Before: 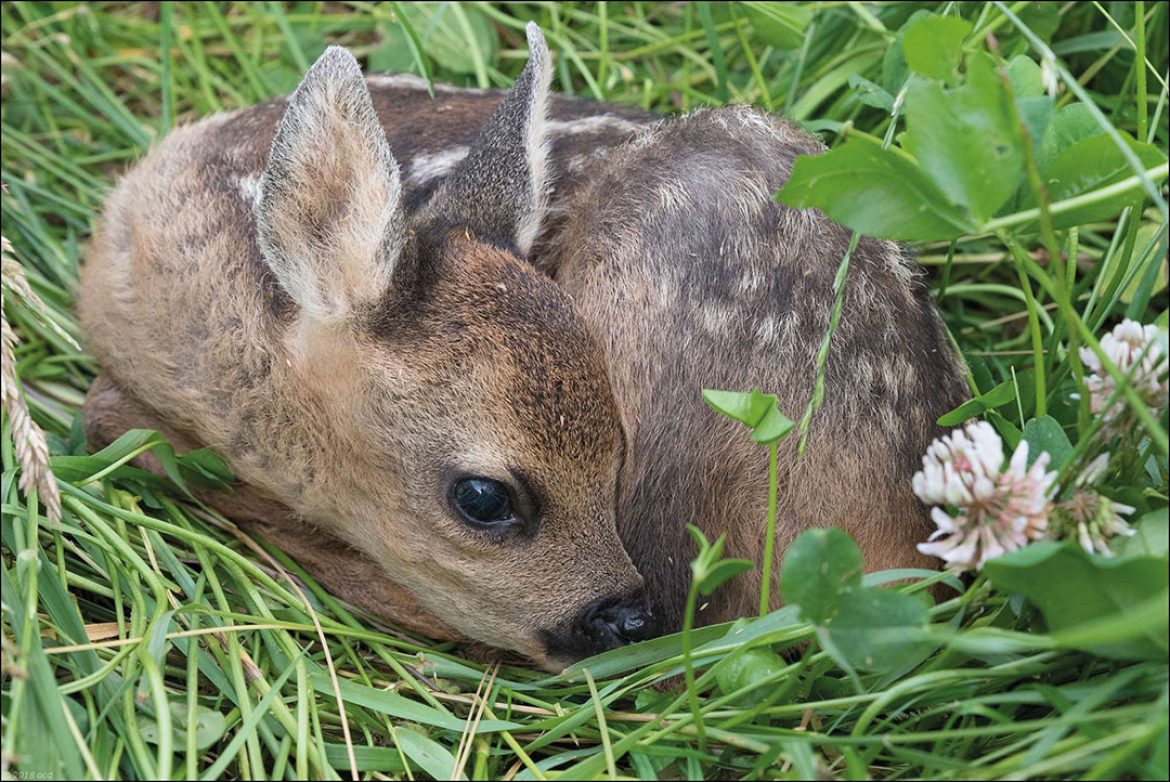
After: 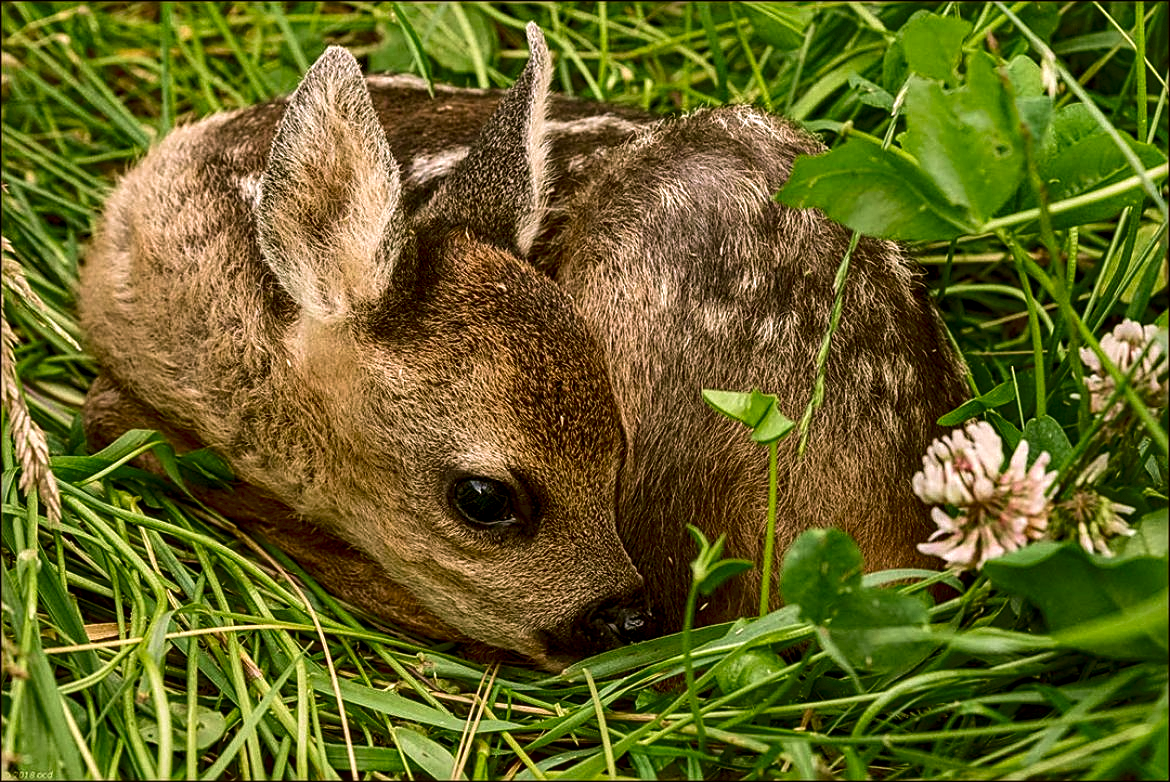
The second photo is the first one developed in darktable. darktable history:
velvia: on, module defaults
sharpen: on, module defaults
color correction: highlights a* 8.8, highlights b* 15.07, shadows a* -0.492, shadows b* 26.37
contrast brightness saturation: contrast 0.126, brightness -0.226, saturation 0.138
local contrast: highlights 23%, detail 150%
